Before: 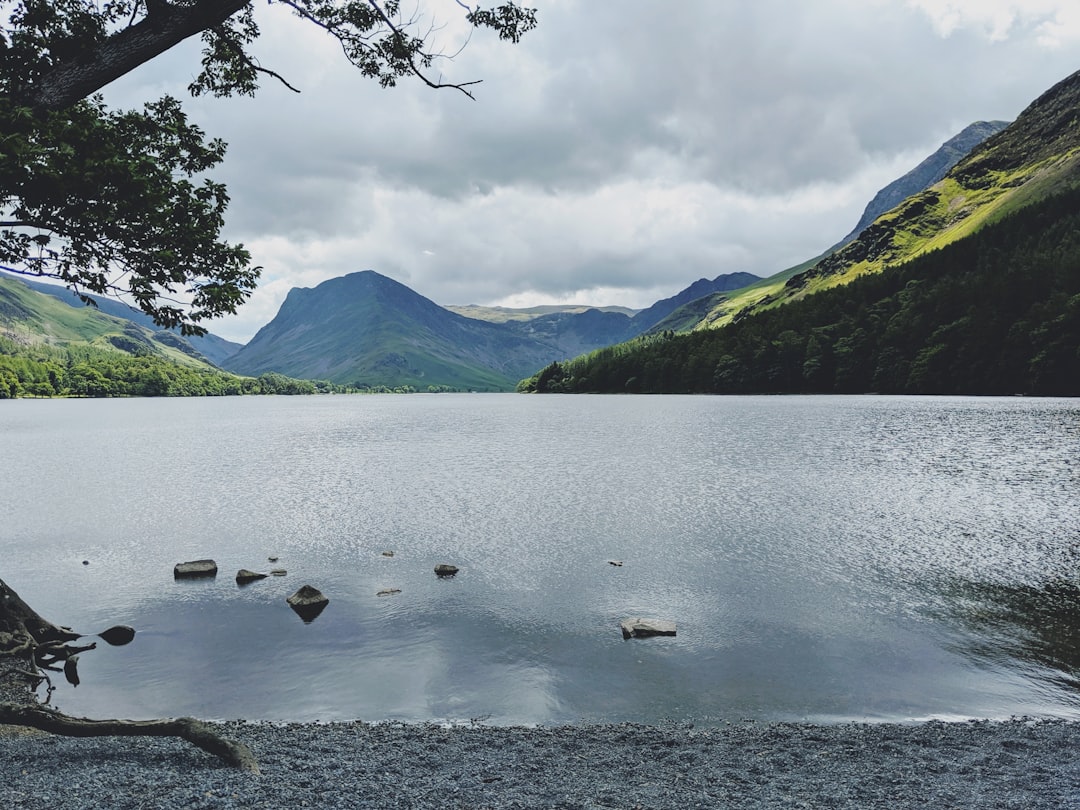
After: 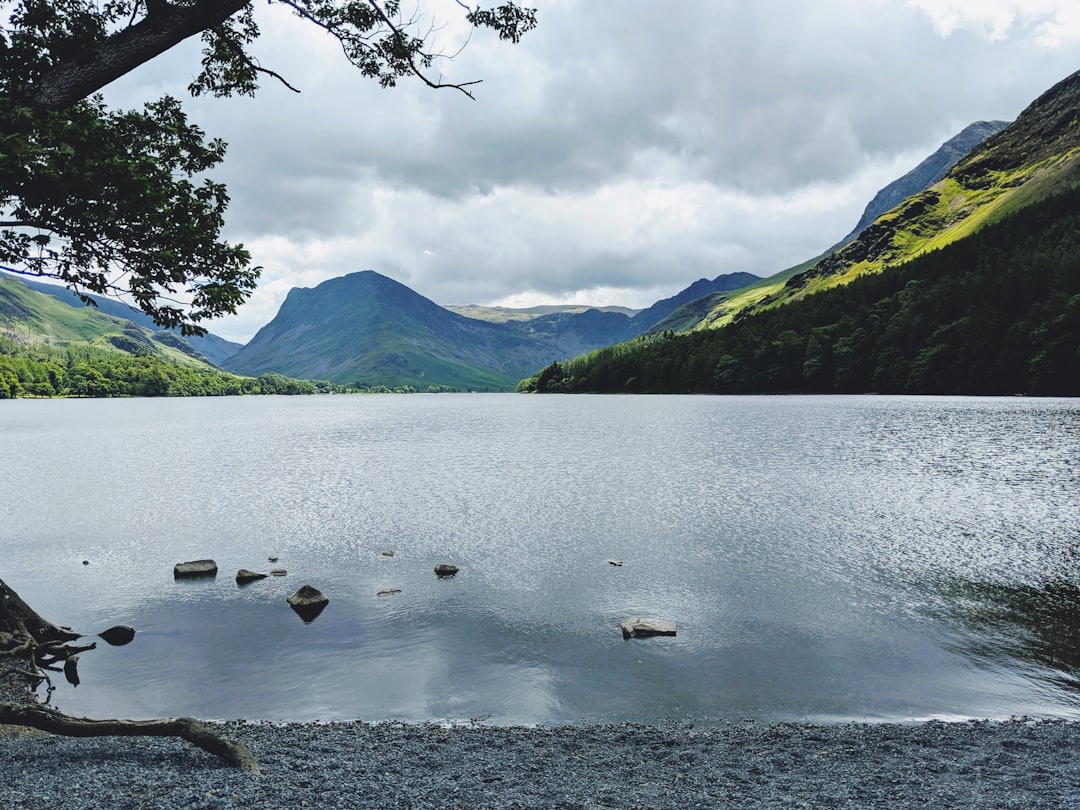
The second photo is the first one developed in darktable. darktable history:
exposure: black level correction 0.001, compensate highlight preservation false
color balance: contrast 8.5%, output saturation 105%
